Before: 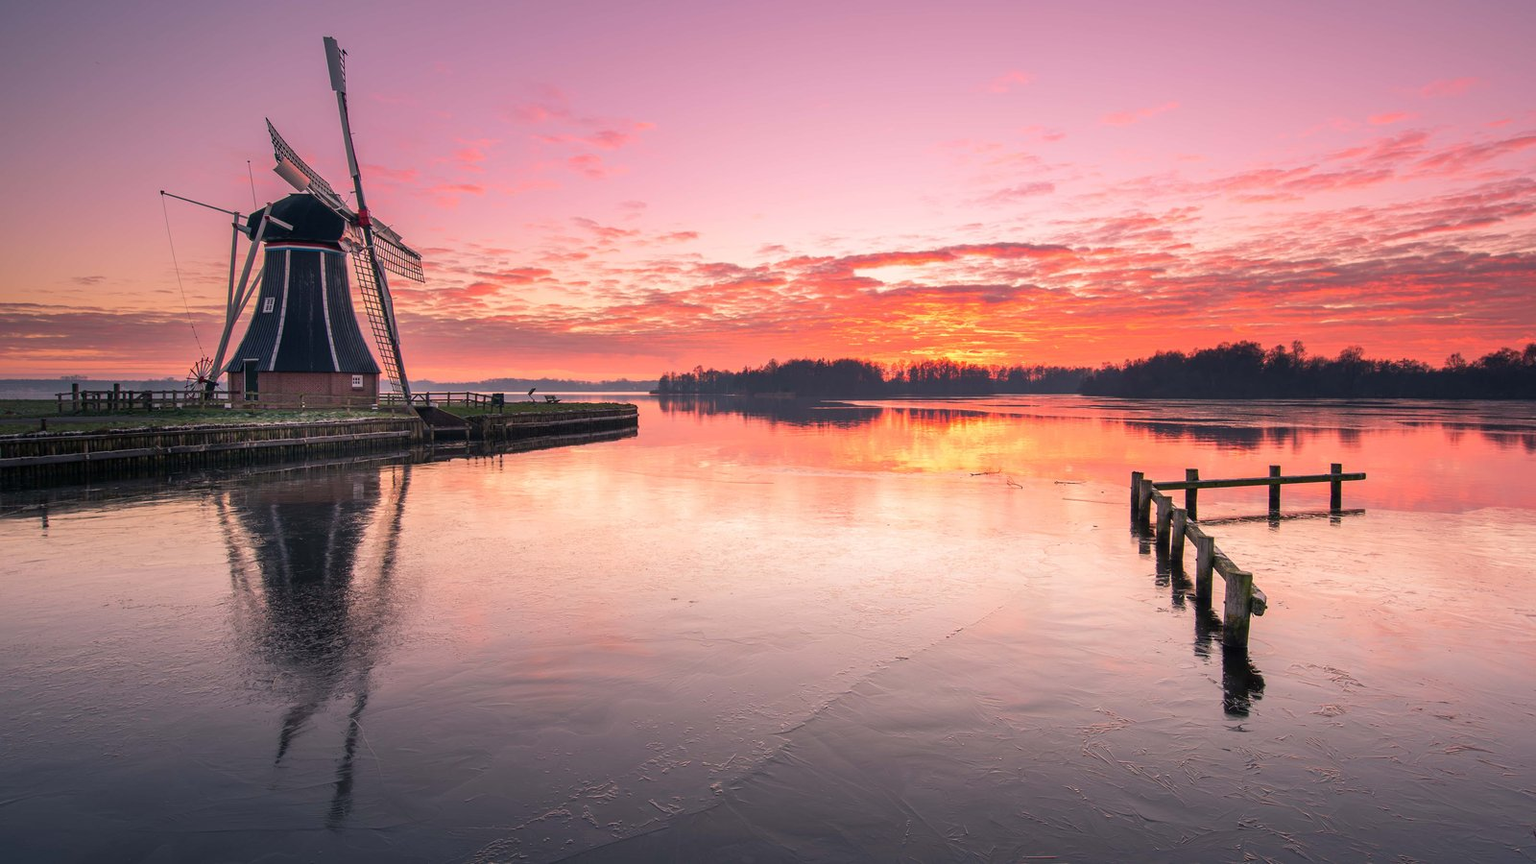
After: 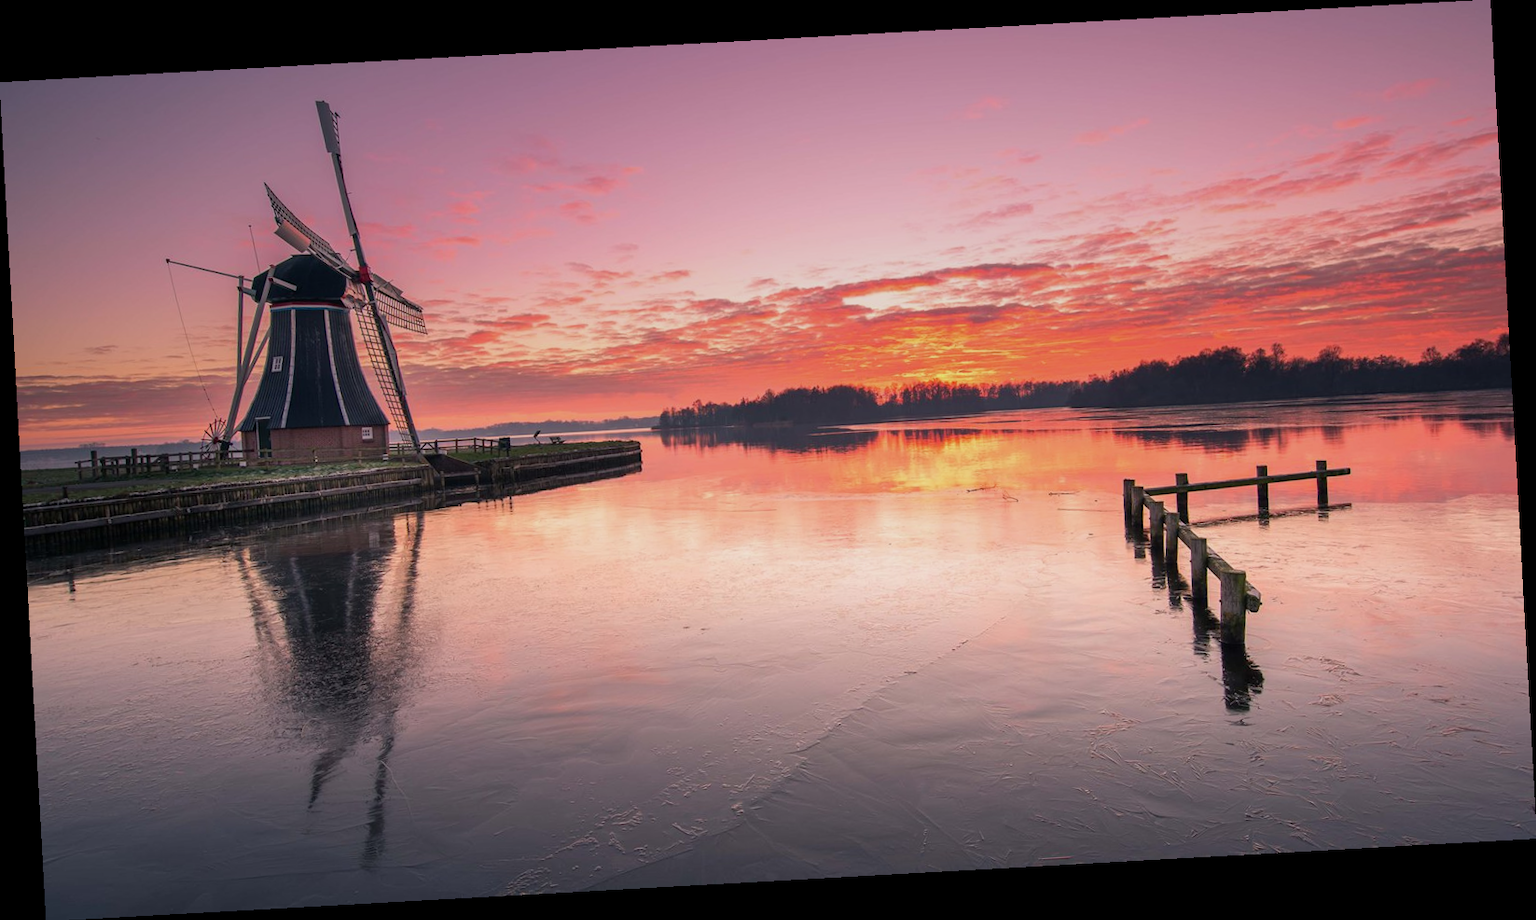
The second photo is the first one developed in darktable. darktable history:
graduated density: on, module defaults
rotate and perspective: rotation -3.18°, automatic cropping off
